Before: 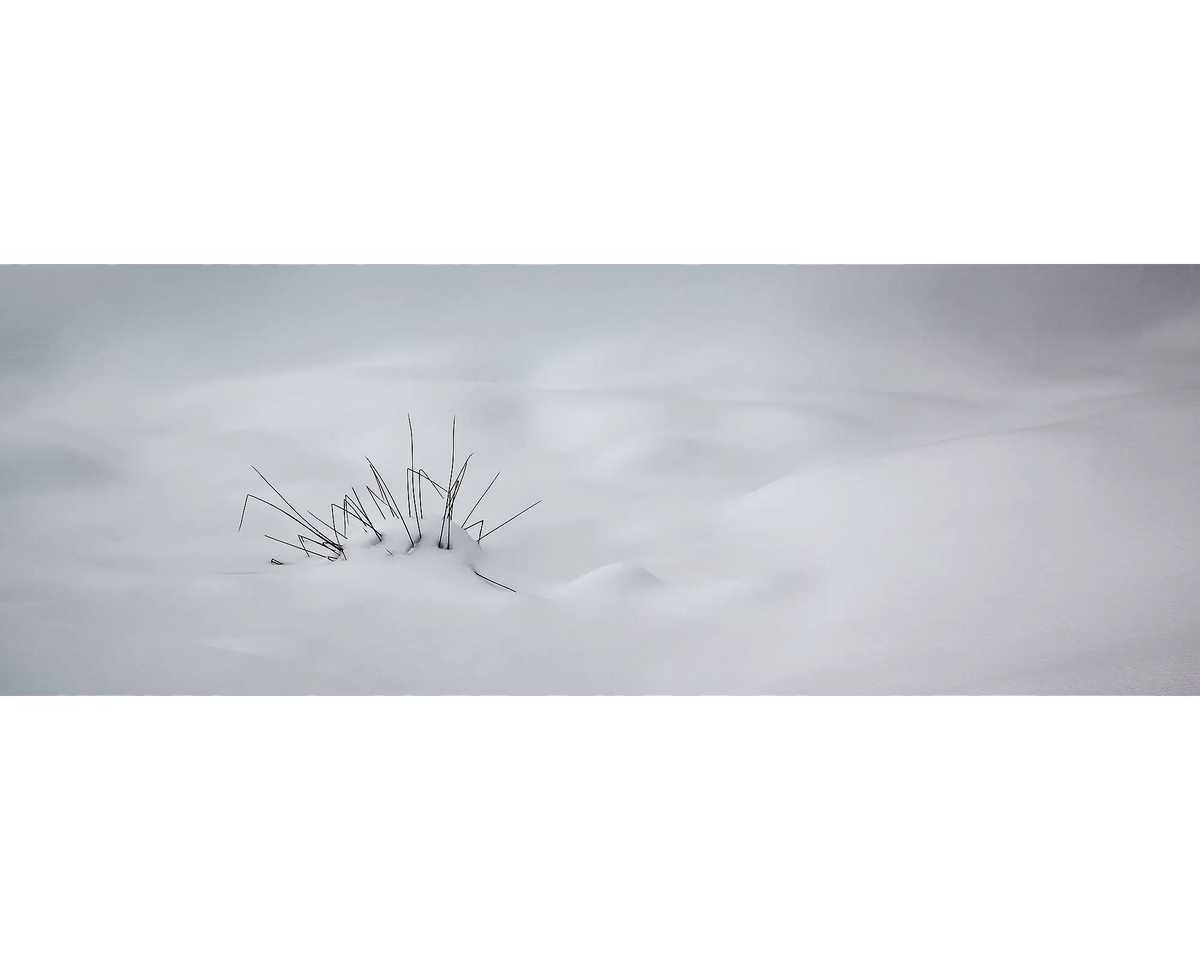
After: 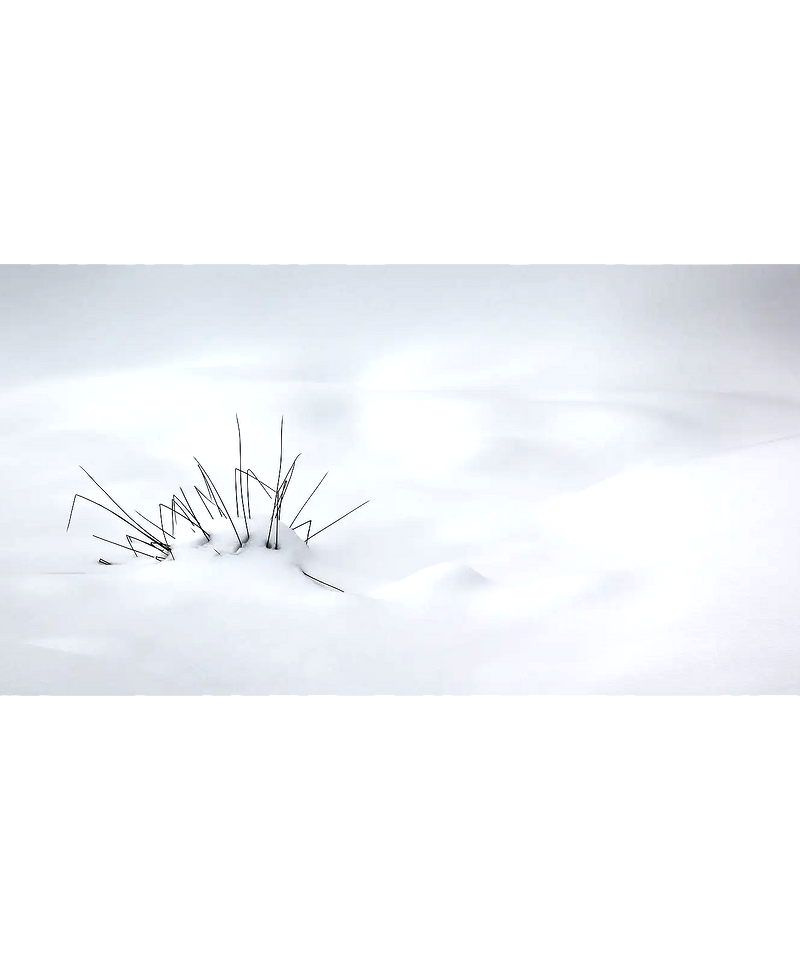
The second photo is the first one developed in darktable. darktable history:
crop and rotate: left 14.374%, right 18.93%
tone equalizer: -8 EV -0.733 EV, -7 EV -0.724 EV, -6 EV -0.578 EV, -5 EV -0.42 EV, -3 EV 0.371 EV, -2 EV 0.6 EV, -1 EV 0.701 EV, +0 EV 0.74 EV, edges refinement/feathering 500, mask exposure compensation -1.57 EV, preserve details no
